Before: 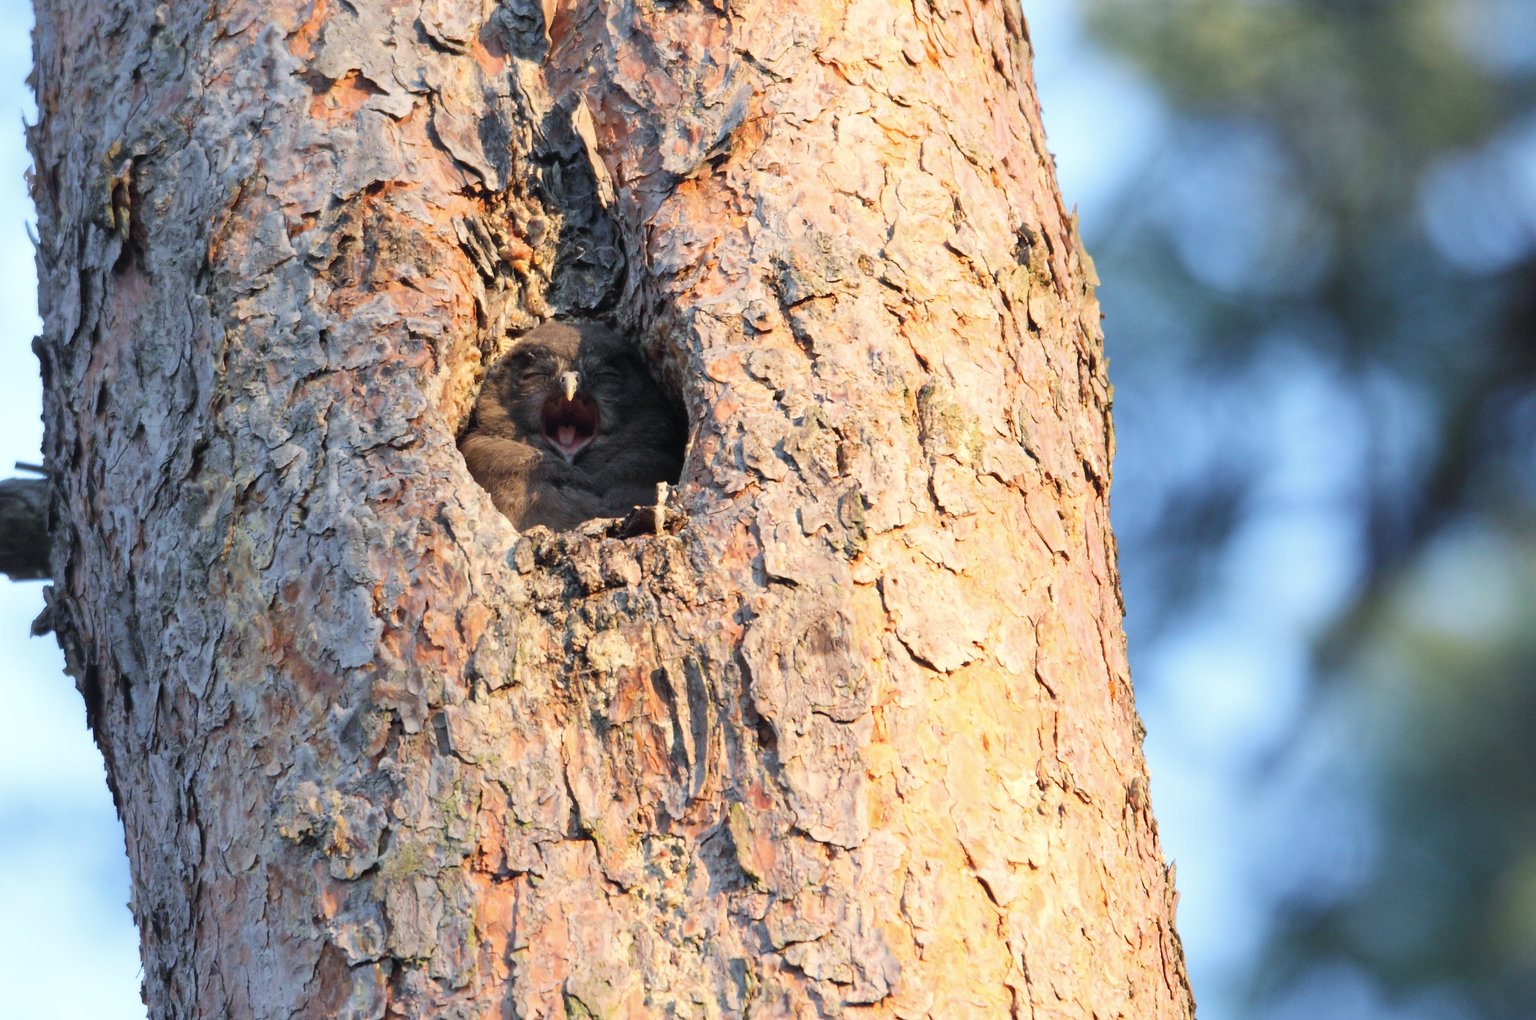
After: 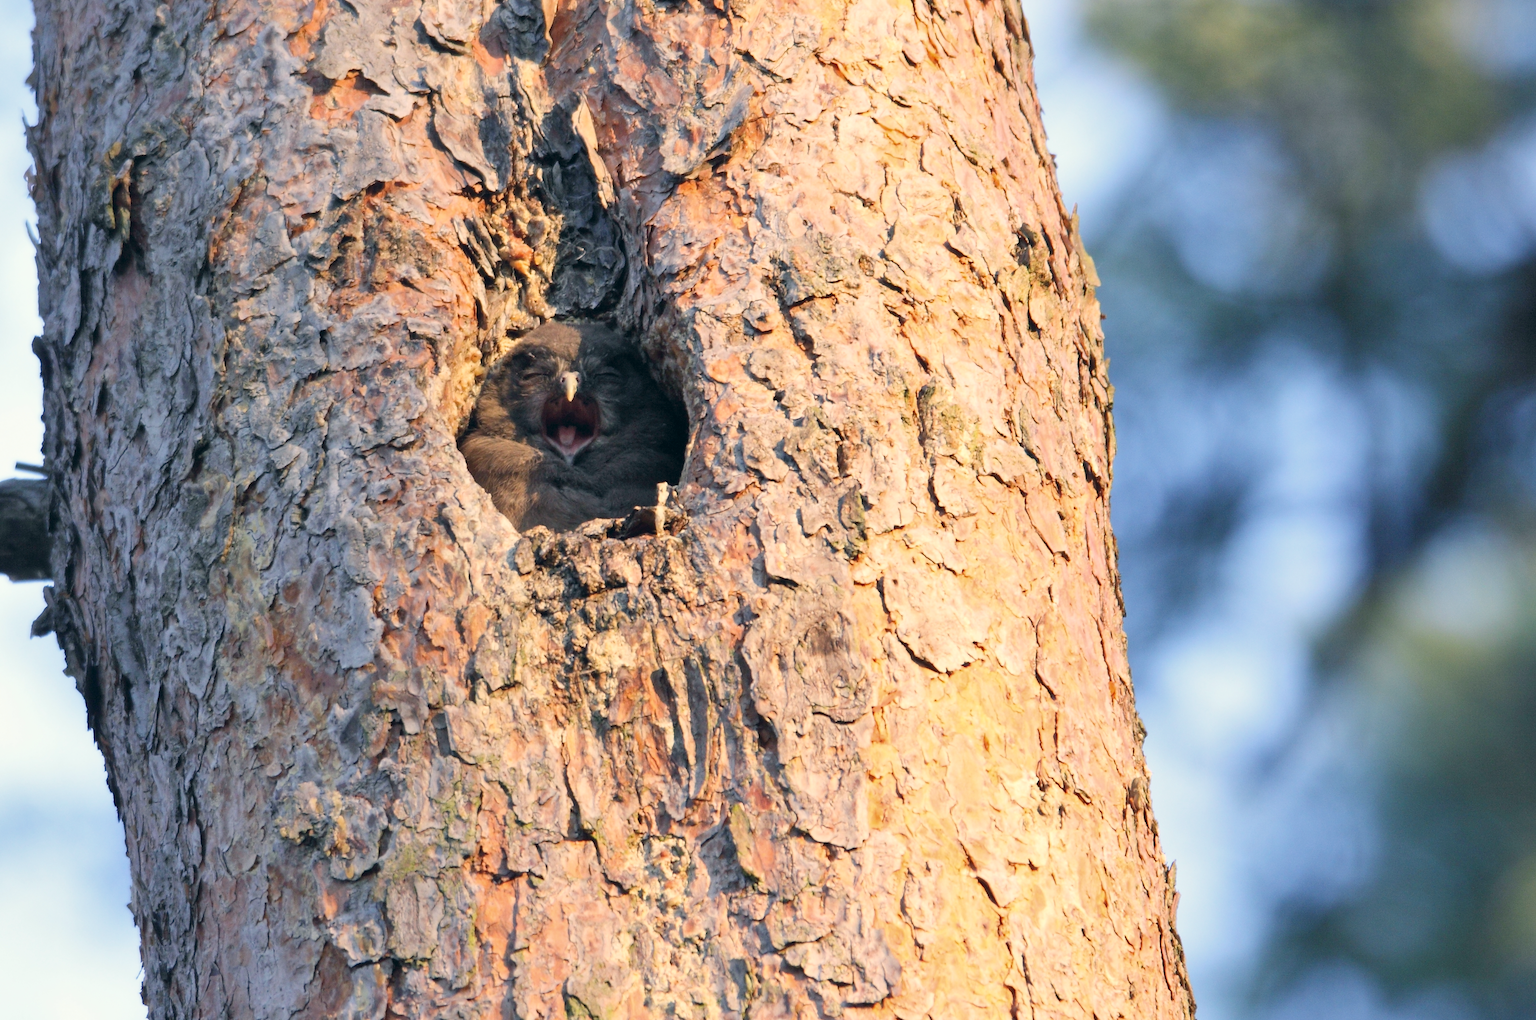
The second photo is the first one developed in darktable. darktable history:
shadows and highlights: shadows 36.36, highlights -27.8, soften with gaussian
color correction: highlights a* 5.37, highlights b* 5.31, shadows a* -4.3, shadows b* -5.25
